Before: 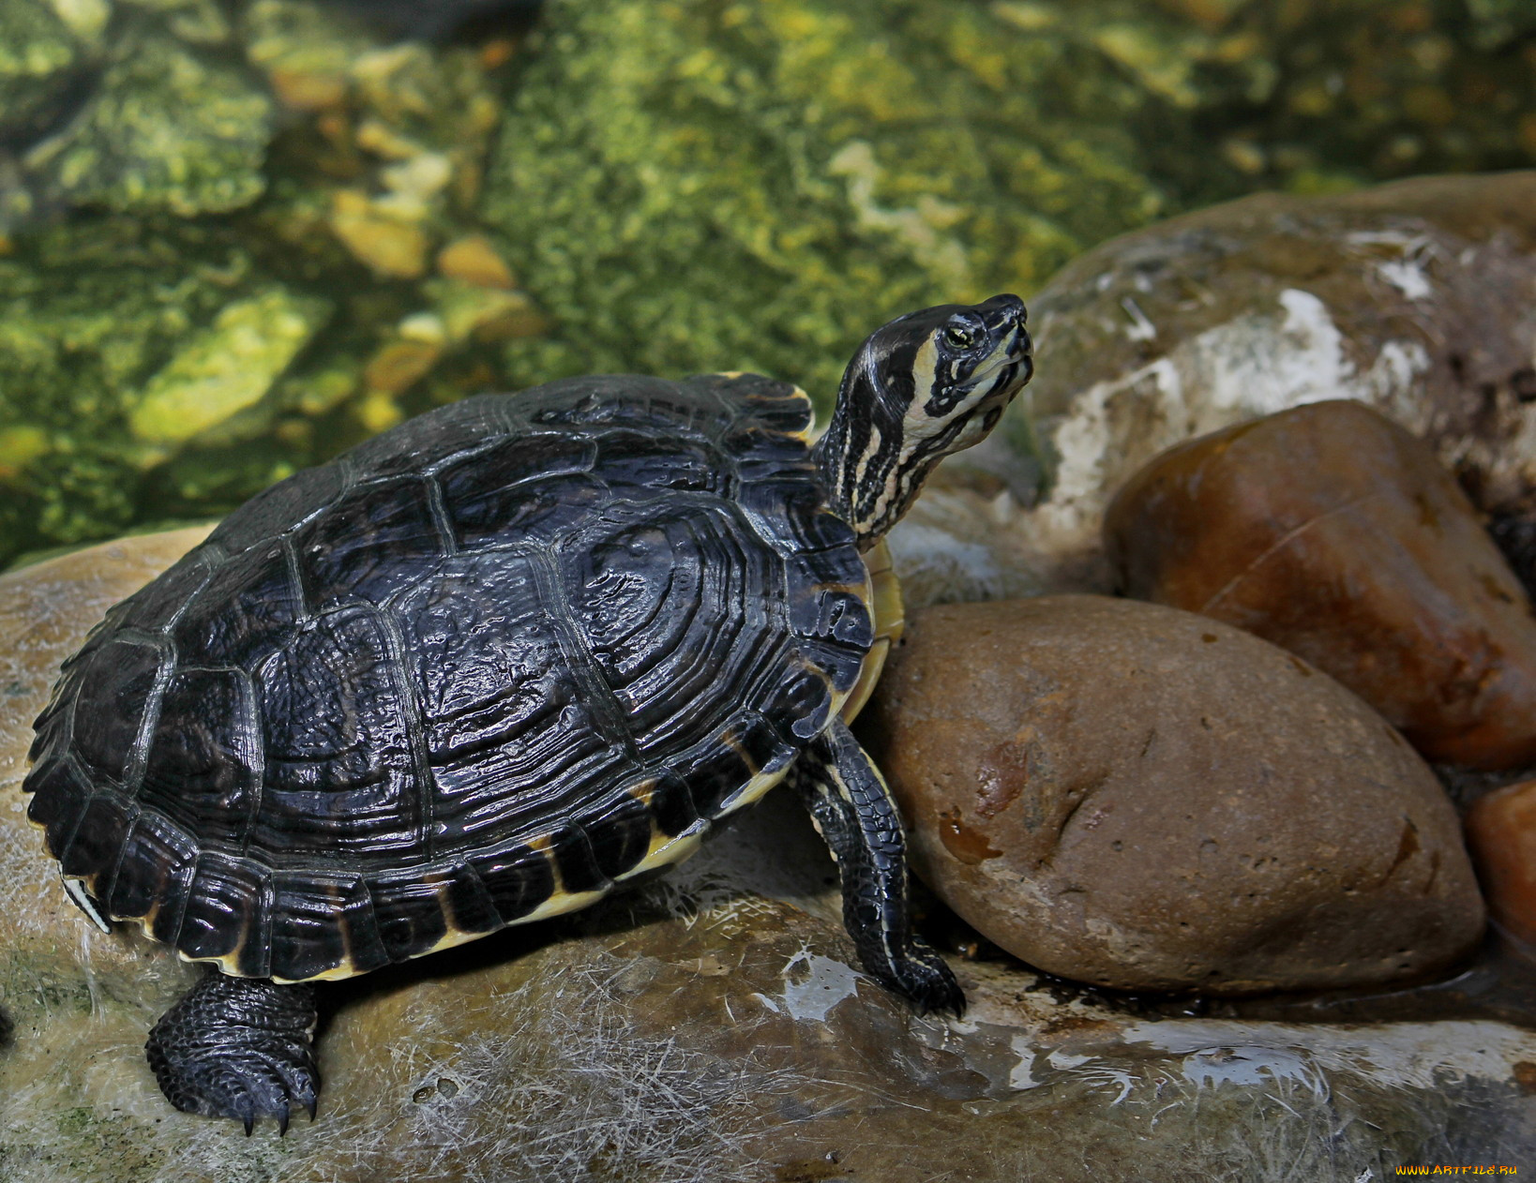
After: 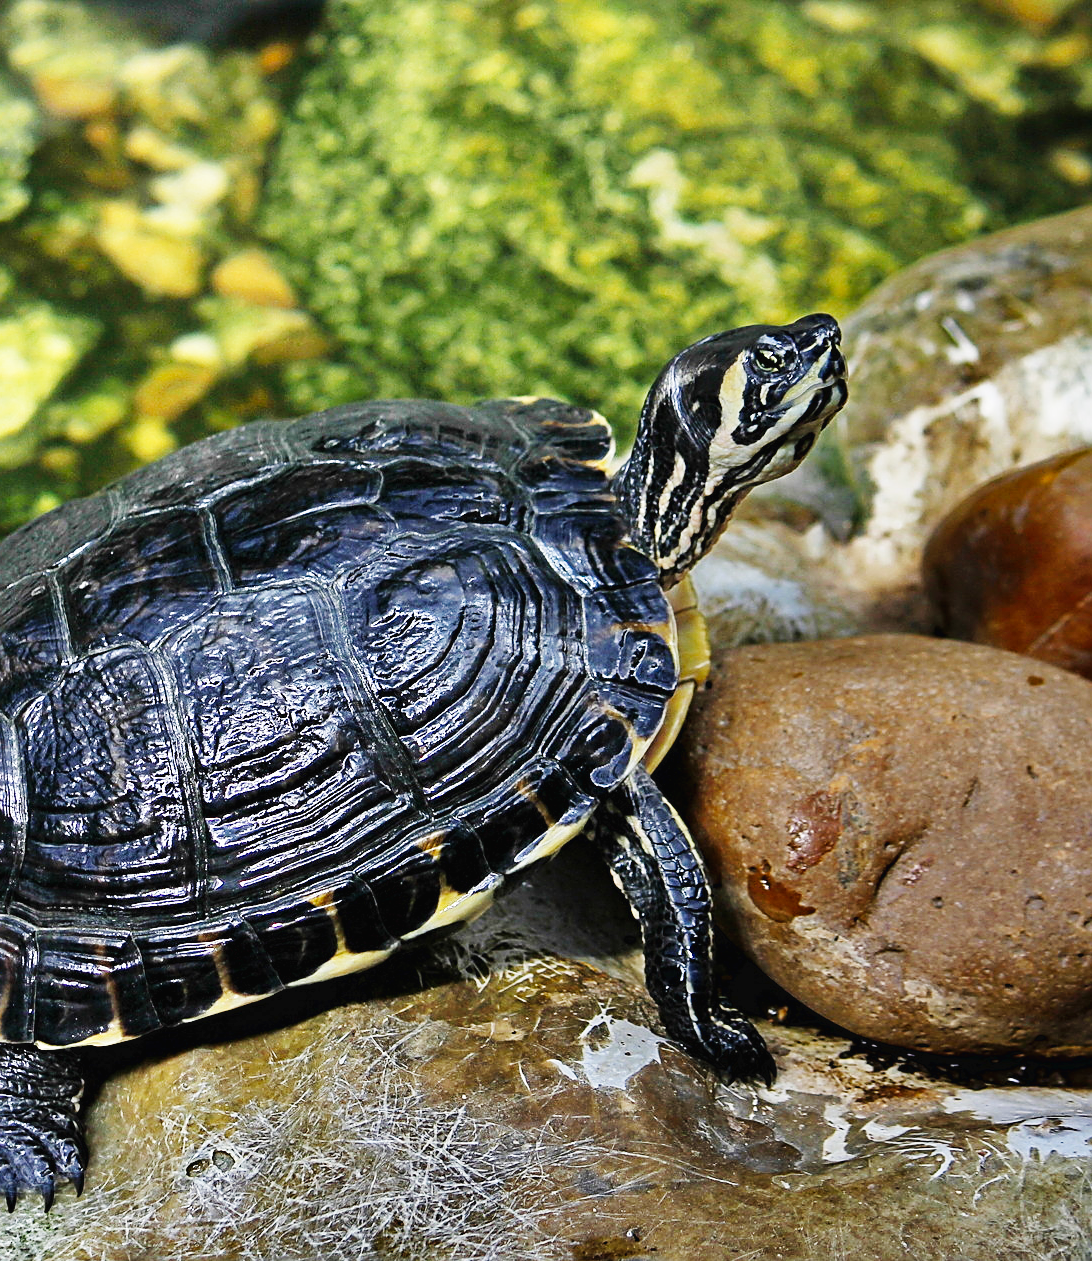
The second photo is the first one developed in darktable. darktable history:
base curve: curves: ch0 [(0, 0.003) (0.001, 0.002) (0.006, 0.004) (0.02, 0.022) (0.048, 0.086) (0.094, 0.234) (0.162, 0.431) (0.258, 0.629) (0.385, 0.8) (0.548, 0.918) (0.751, 0.988) (1, 1)], preserve colors none
sharpen: on, module defaults
crop and rotate: left 15.546%, right 17.787%
